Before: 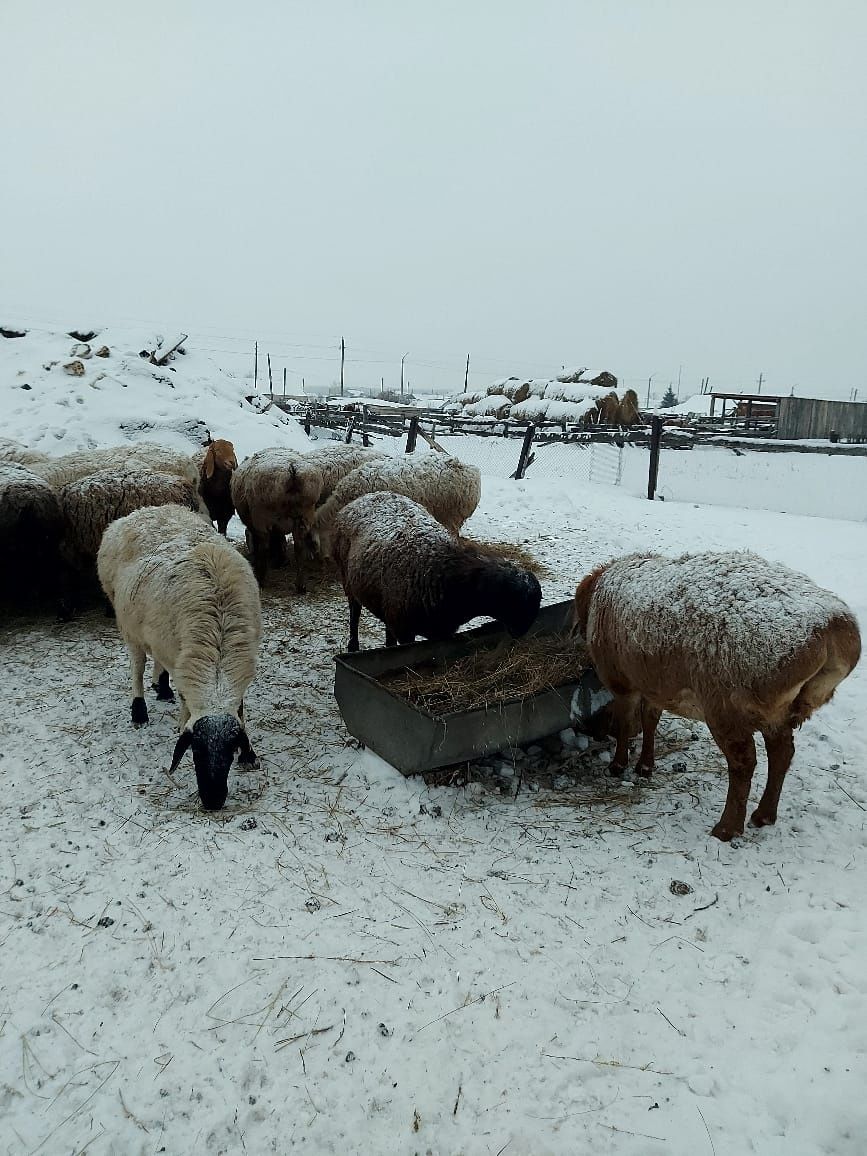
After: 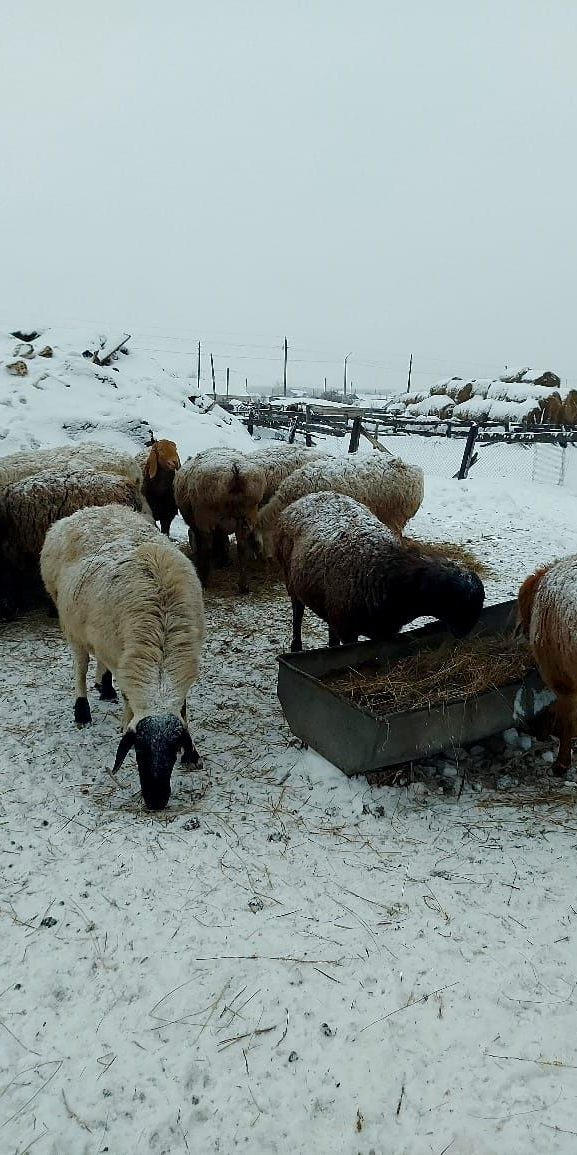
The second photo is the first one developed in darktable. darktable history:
crop and rotate: left 6.617%, right 26.717%
color balance rgb: perceptual saturation grading › global saturation 20%, perceptual saturation grading › highlights -25%, perceptual saturation grading › shadows 25%
